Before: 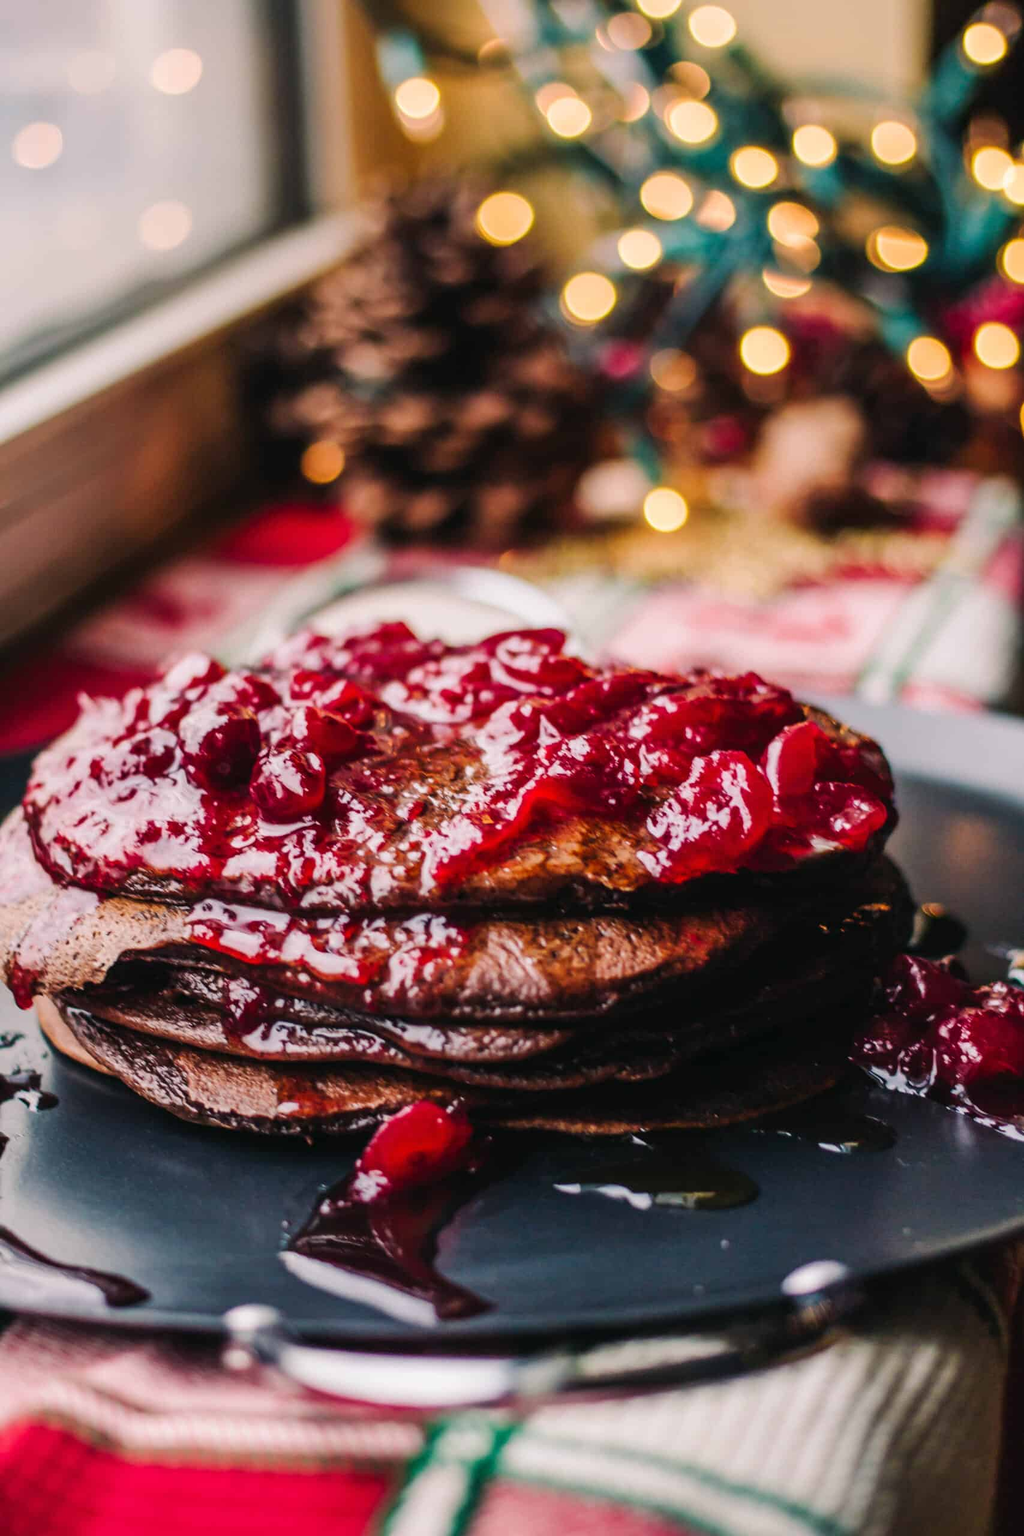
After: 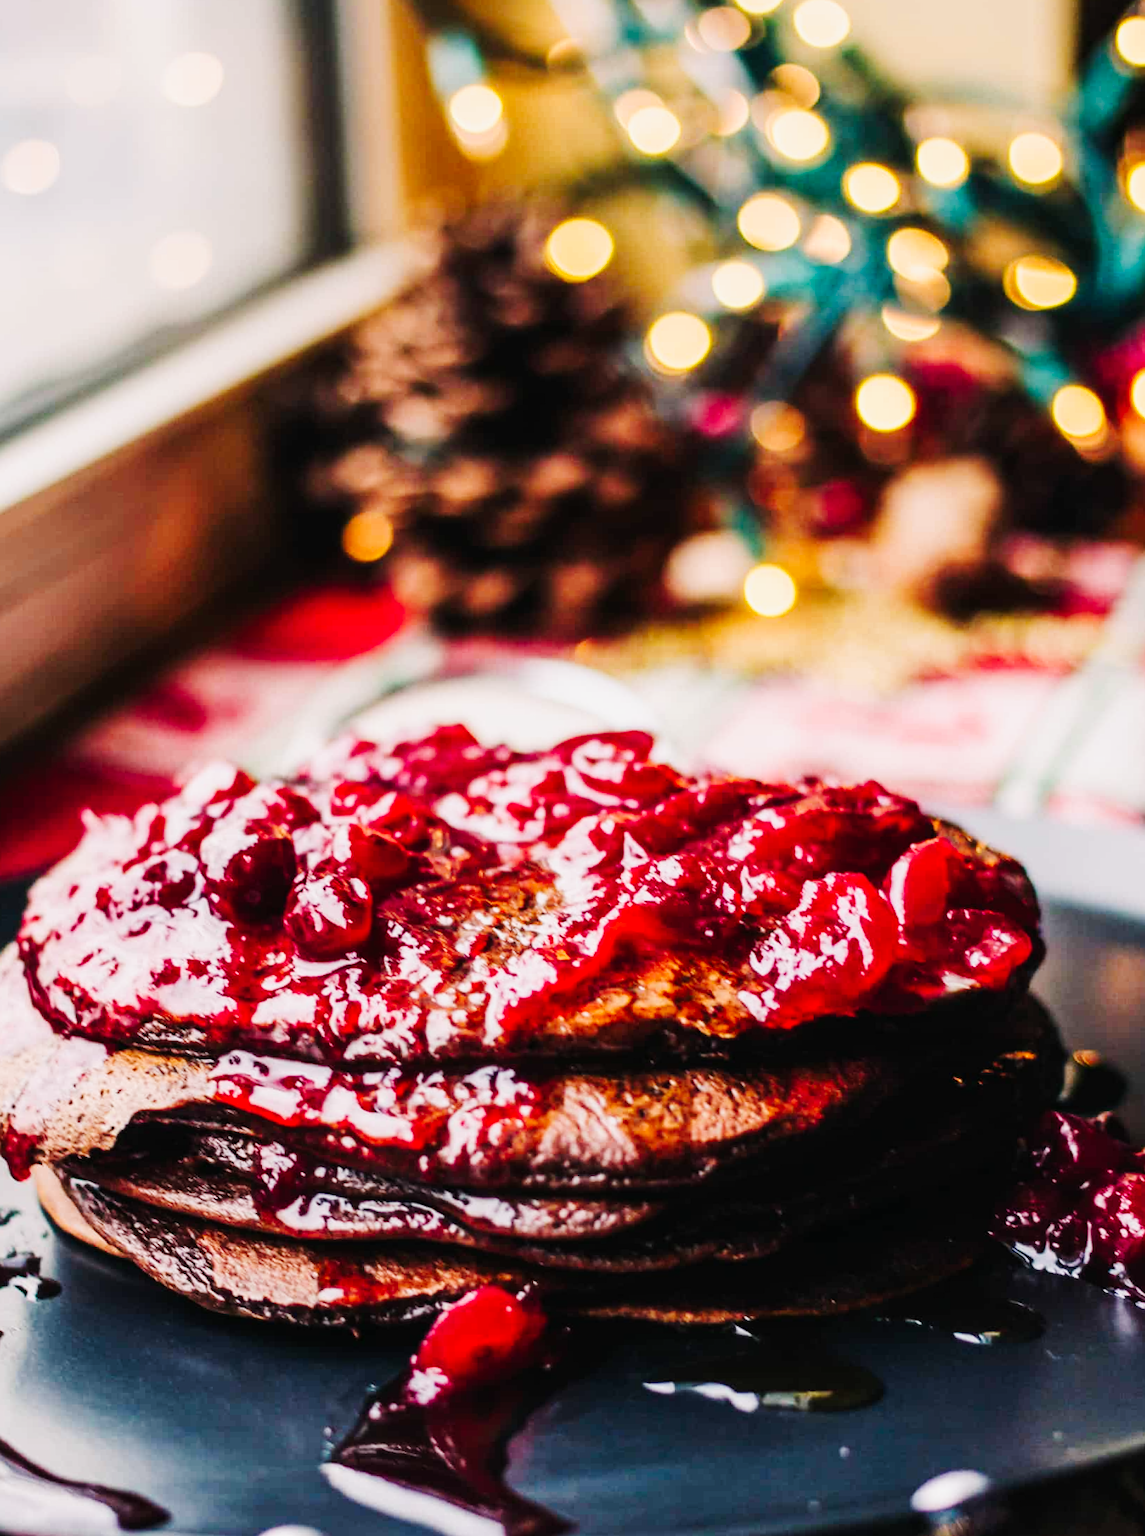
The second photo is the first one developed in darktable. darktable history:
tone curve: curves: ch0 [(0, 0) (0.104, 0.068) (0.236, 0.227) (0.46, 0.576) (0.657, 0.796) (0.861, 0.932) (1, 0.981)]; ch1 [(0, 0) (0.353, 0.344) (0.434, 0.382) (0.479, 0.476) (0.502, 0.504) (0.544, 0.534) (0.57, 0.57) (0.586, 0.603) (0.618, 0.631) (0.657, 0.679) (1, 1)]; ch2 [(0, 0) (0.34, 0.314) (0.434, 0.43) (0.5, 0.511) (0.528, 0.545) (0.557, 0.573) (0.573, 0.618) (0.628, 0.751) (1, 1)], preserve colors none
crop and rotate: angle 0.321°, left 0.421%, right 3.526%, bottom 14.075%
